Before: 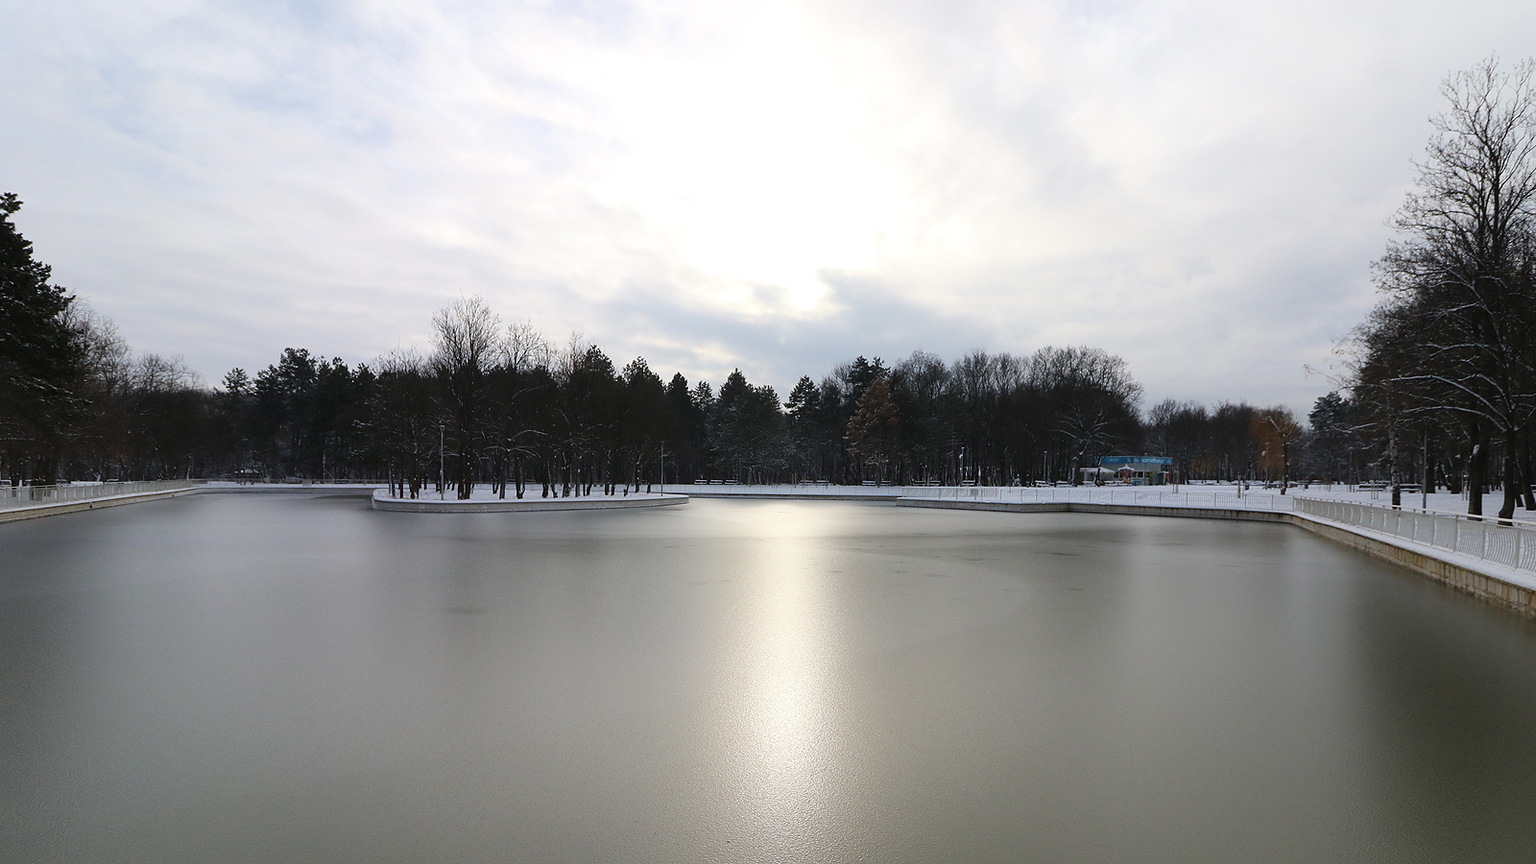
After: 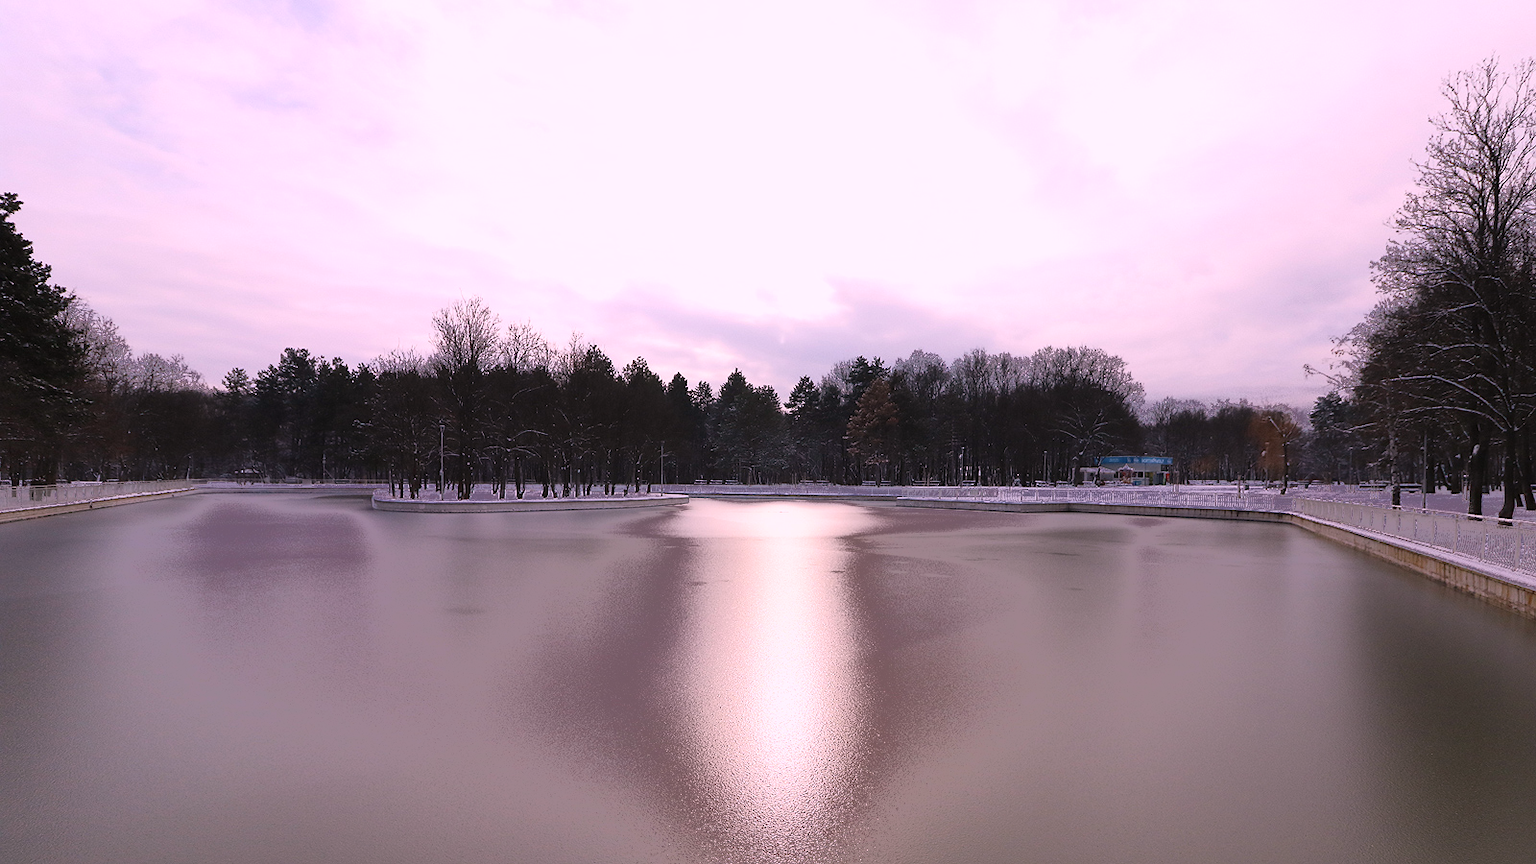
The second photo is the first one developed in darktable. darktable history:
fill light: exposure -0.73 EV, center 0.69, width 2.2
white balance: red 1.188, blue 1.11
